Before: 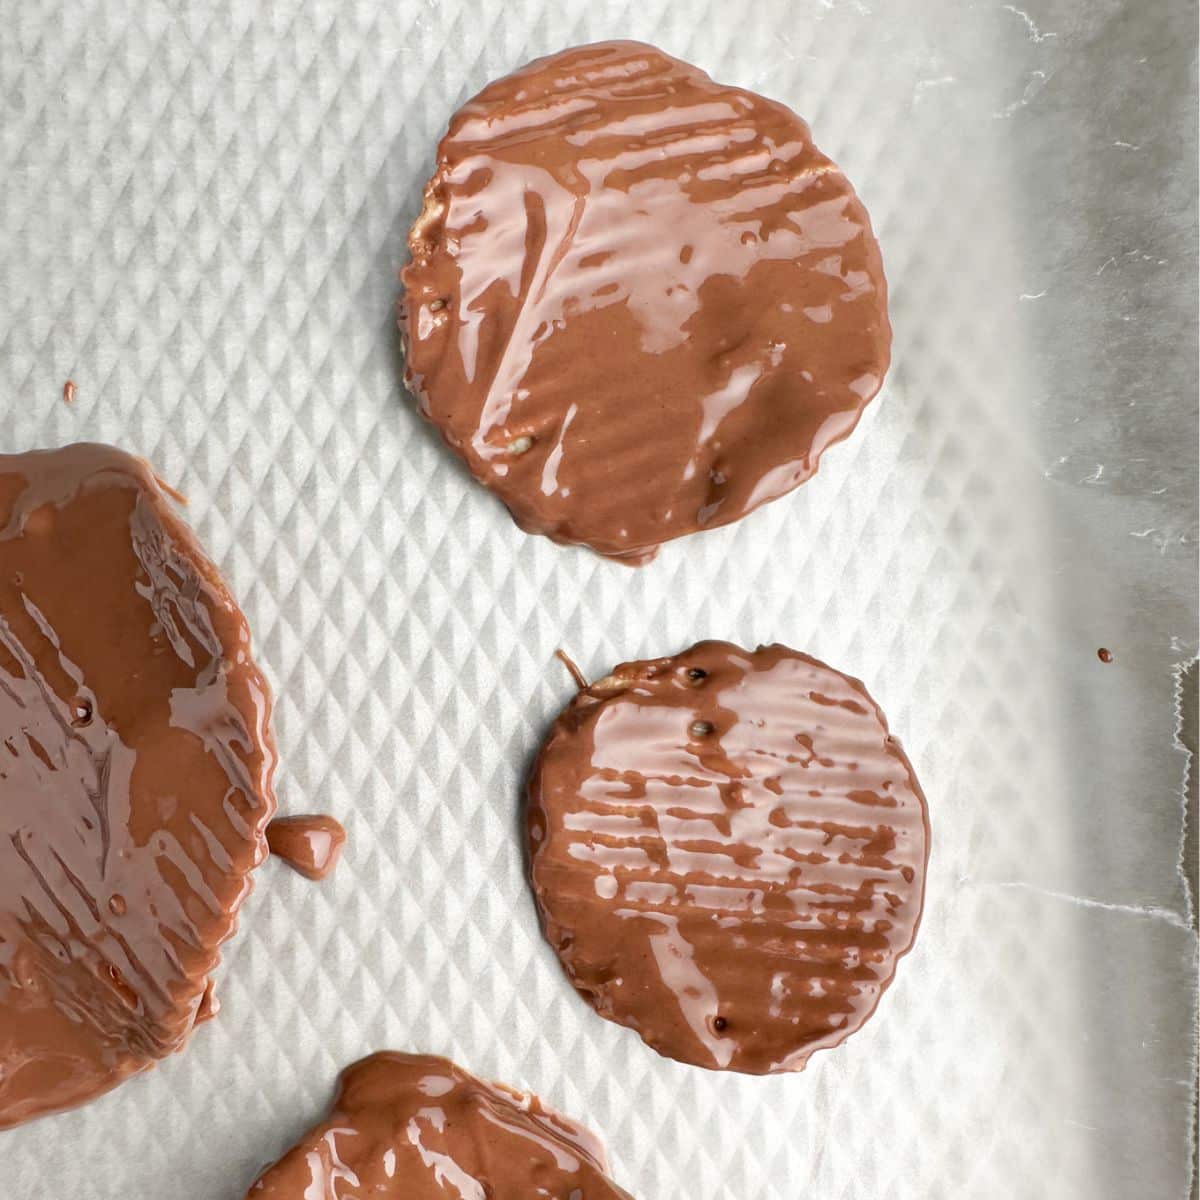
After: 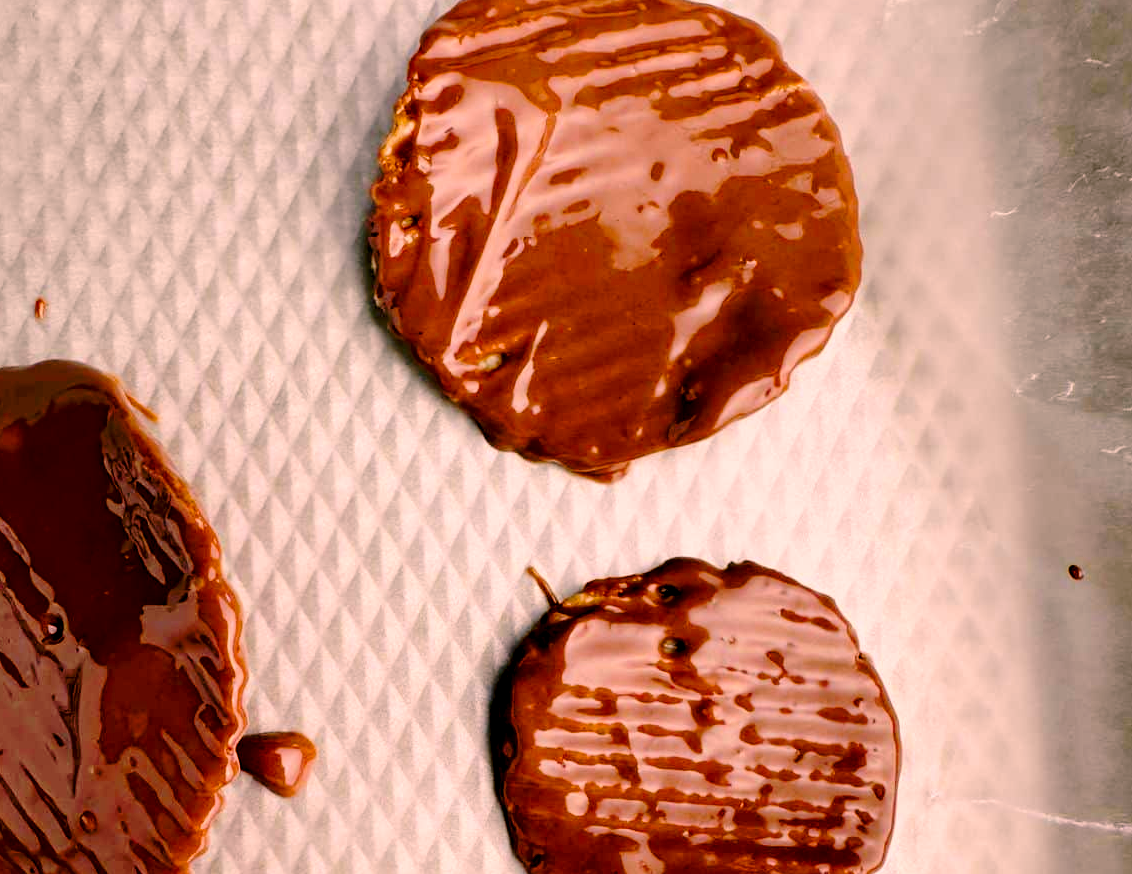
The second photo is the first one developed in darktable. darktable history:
color balance rgb: highlights gain › chroma 4.412%, highlights gain › hue 32.65°, linear chroma grading › global chroma 1.434%, linear chroma grading › mid-tones -1.076%, perceptual saturation grading › global saturation 29.517%, global vibrance 20%
base curve: curves: ch0 [(0, 0) (0.073, 0.04) (0.157, 0.139) (0.492, 0.492) (0.758, 0.758) (1, 1)], preserve colors none
crop: left 2.447%, top 6.977%, right 3.164%, bottom 20.189%
exposure: black level correction 0.055, exposure -0.036 EV, compensate highlight preservation false
